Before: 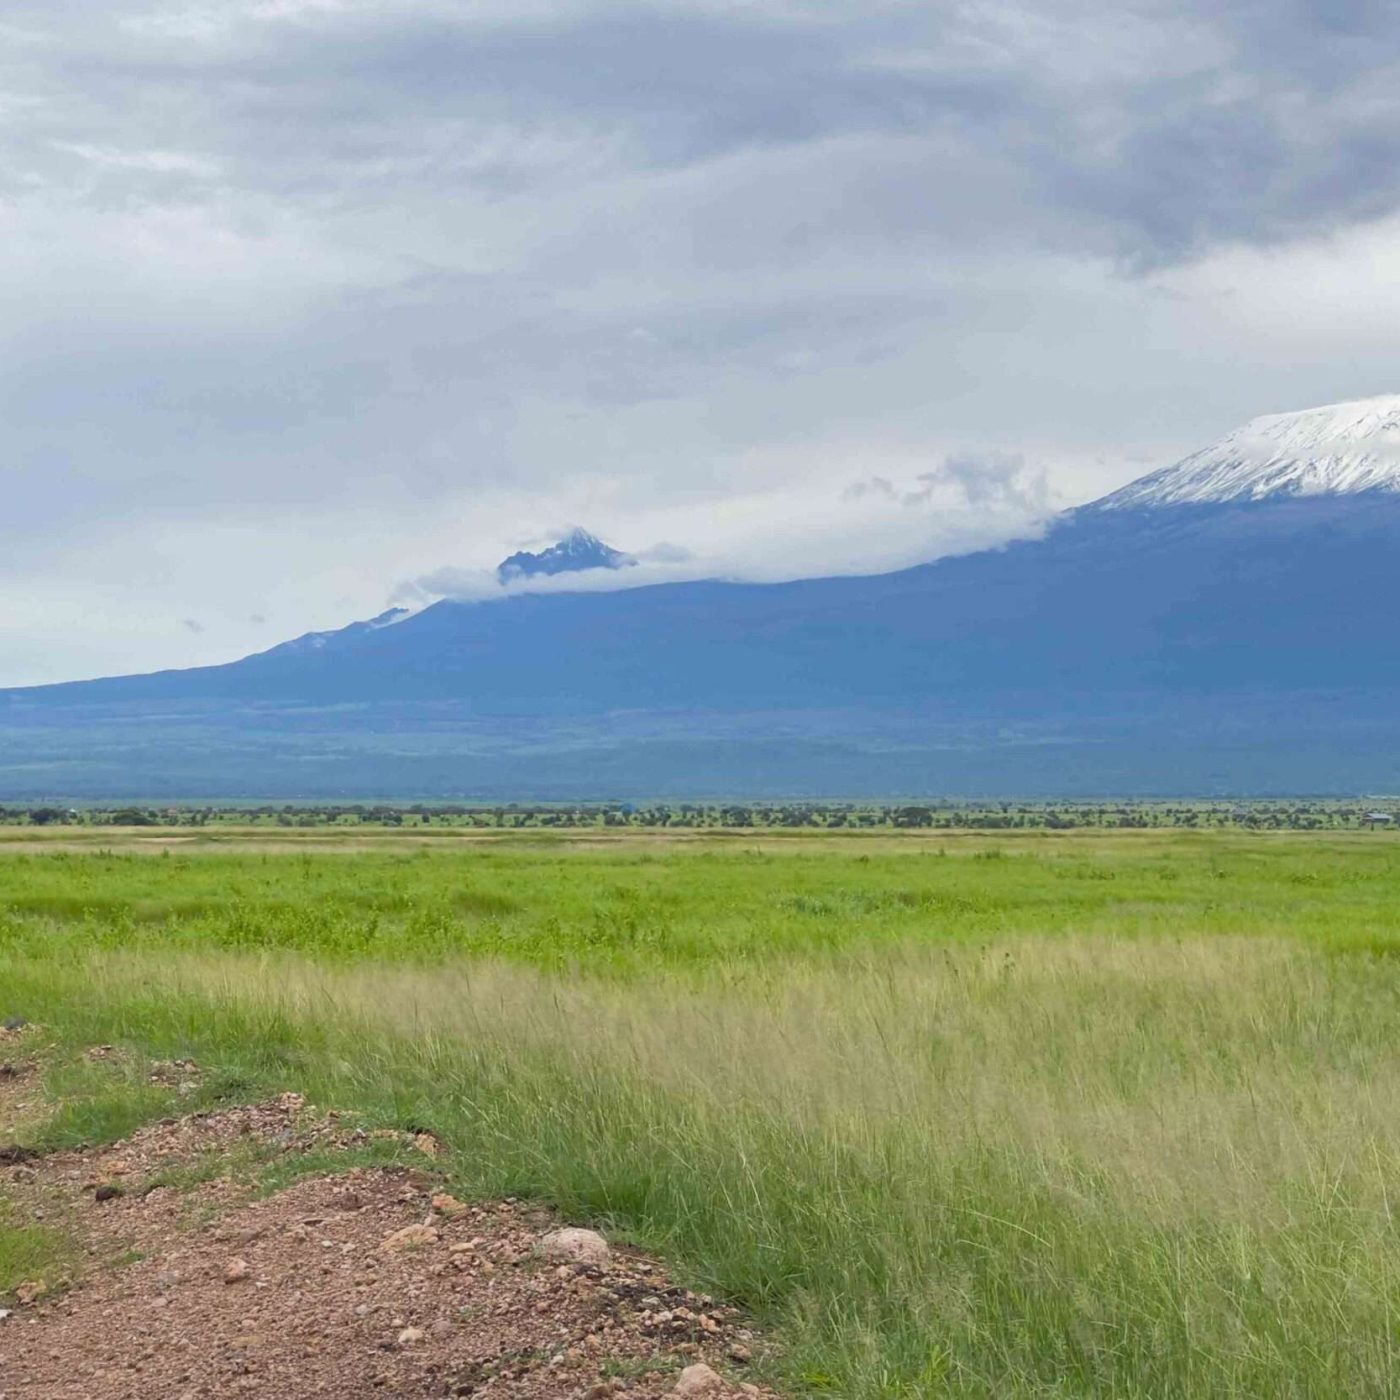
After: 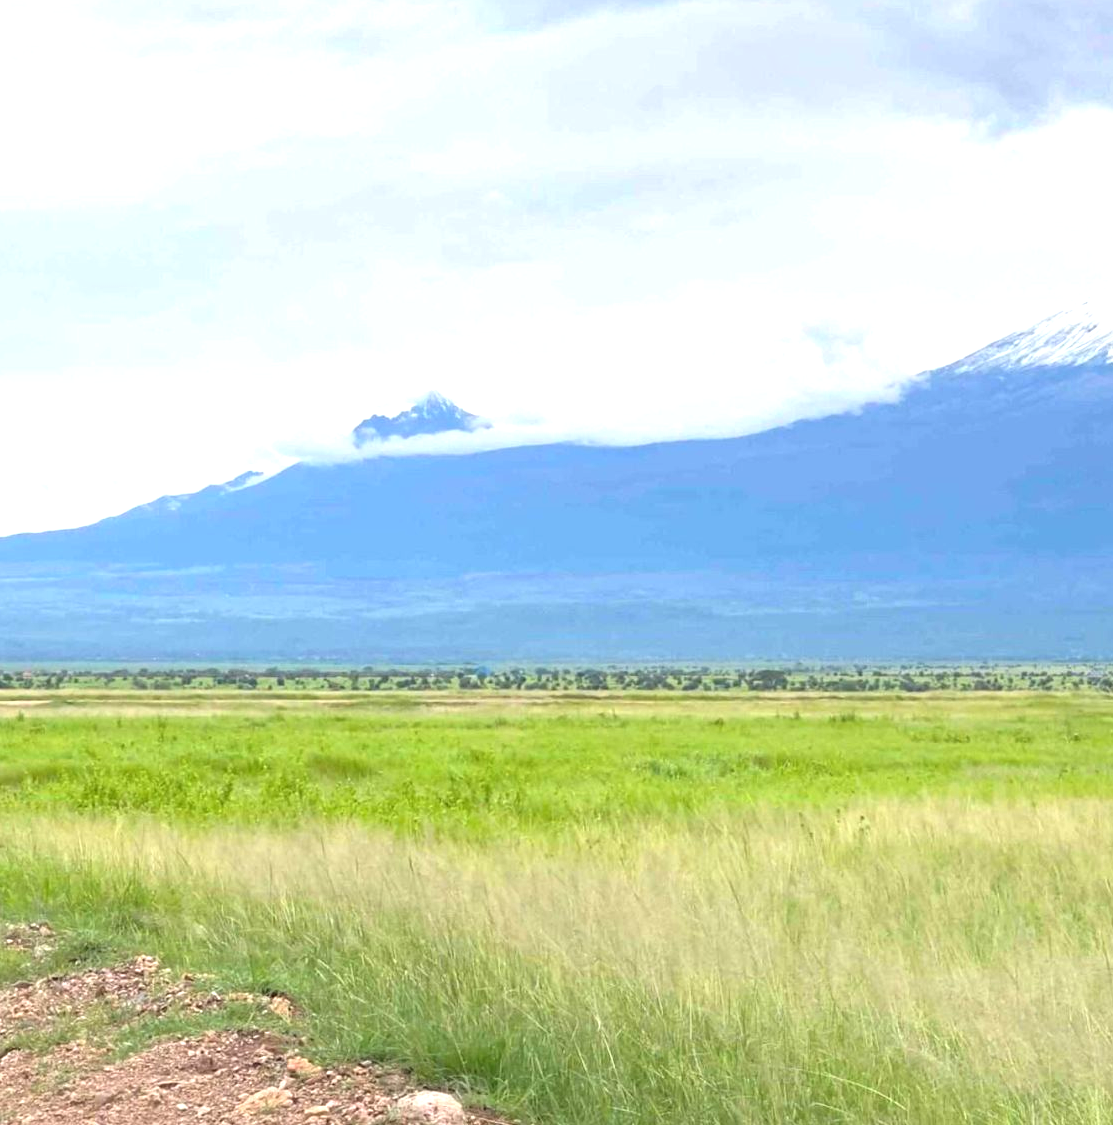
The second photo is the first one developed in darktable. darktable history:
crop and rotate: left 10.396%, top 9.796%, right 10.088%, bottom 9.811%
exposure: black level correction 0, exposure 1 EV, compensate highlight preservation false
